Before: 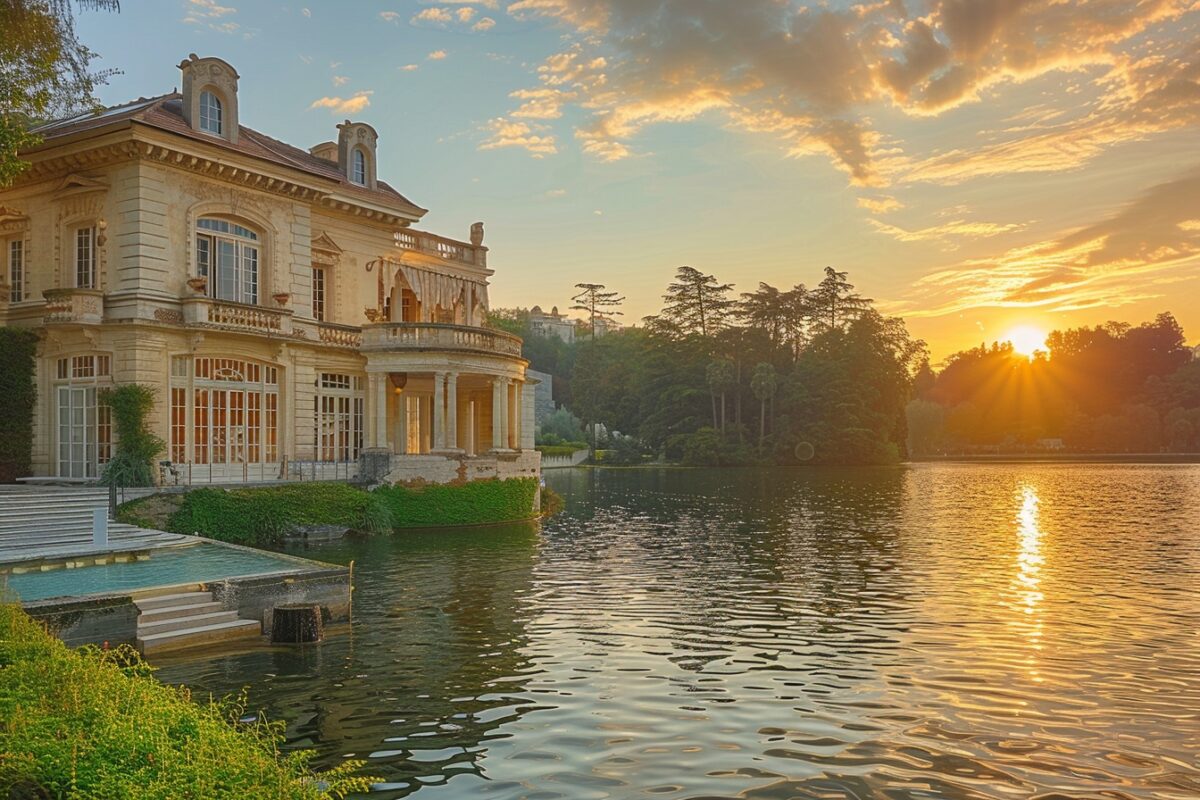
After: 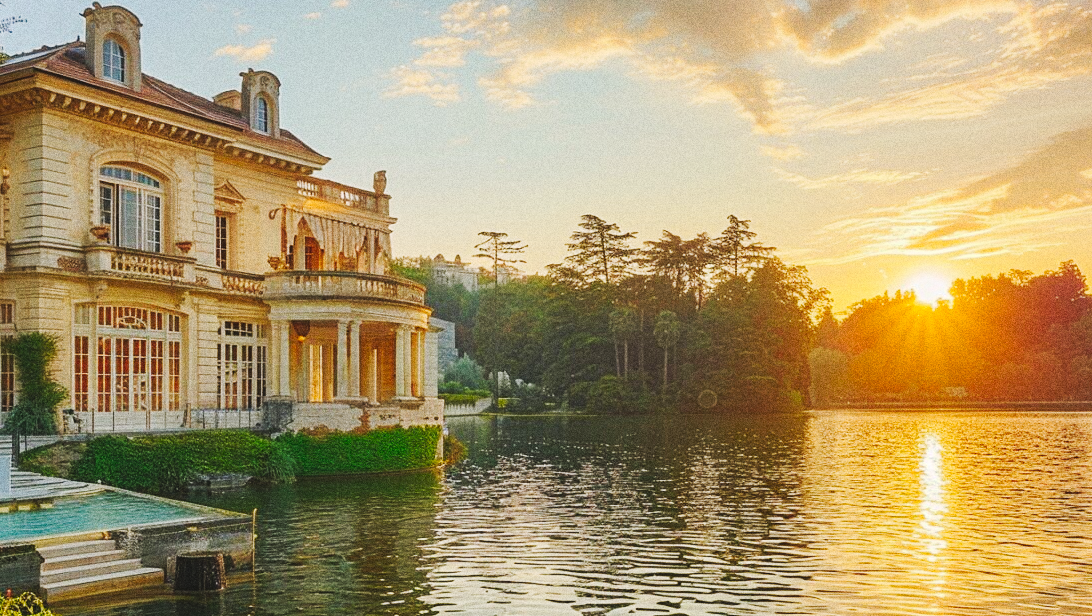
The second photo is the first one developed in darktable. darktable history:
tone curve: curves: ch0 [(0, 0) (0.003, 0.061) (0.011, 0.065) (0.025, 0.066) (0.044, 0.077) (0.069, 0.092) (0.1, 0.106) (0.136, 0.125) (0.177, 0.16) (0.224, 0.206) (0.277, 0.272) (0.335, 0.356) (0.399, 0.472) (0.468, 0.59) (0.543, 0.686) (0.623, 0.766) (0.709, 0.832) (0.801, 0.886) (0.898, 0.929) (1, 1)], preserve colors none
crop: left 8.155%, top 6.611%, bottom 15.385%
grain: coarseness 0.09 ISO, strength 40%
